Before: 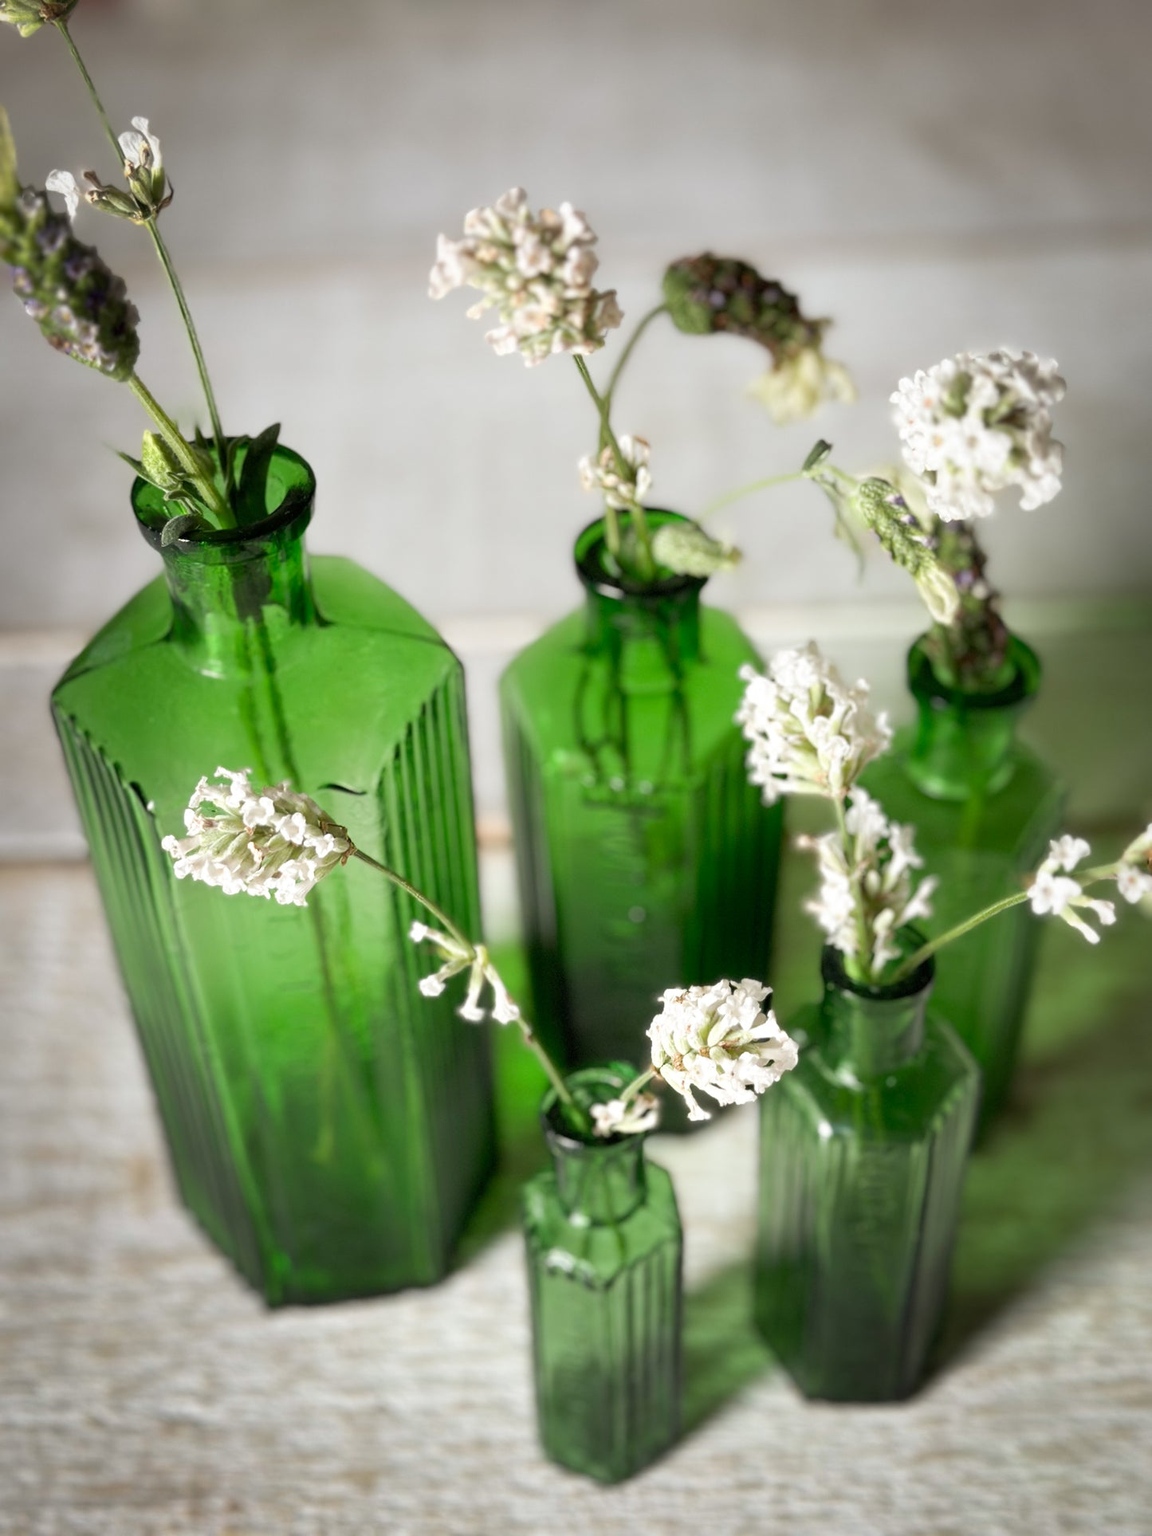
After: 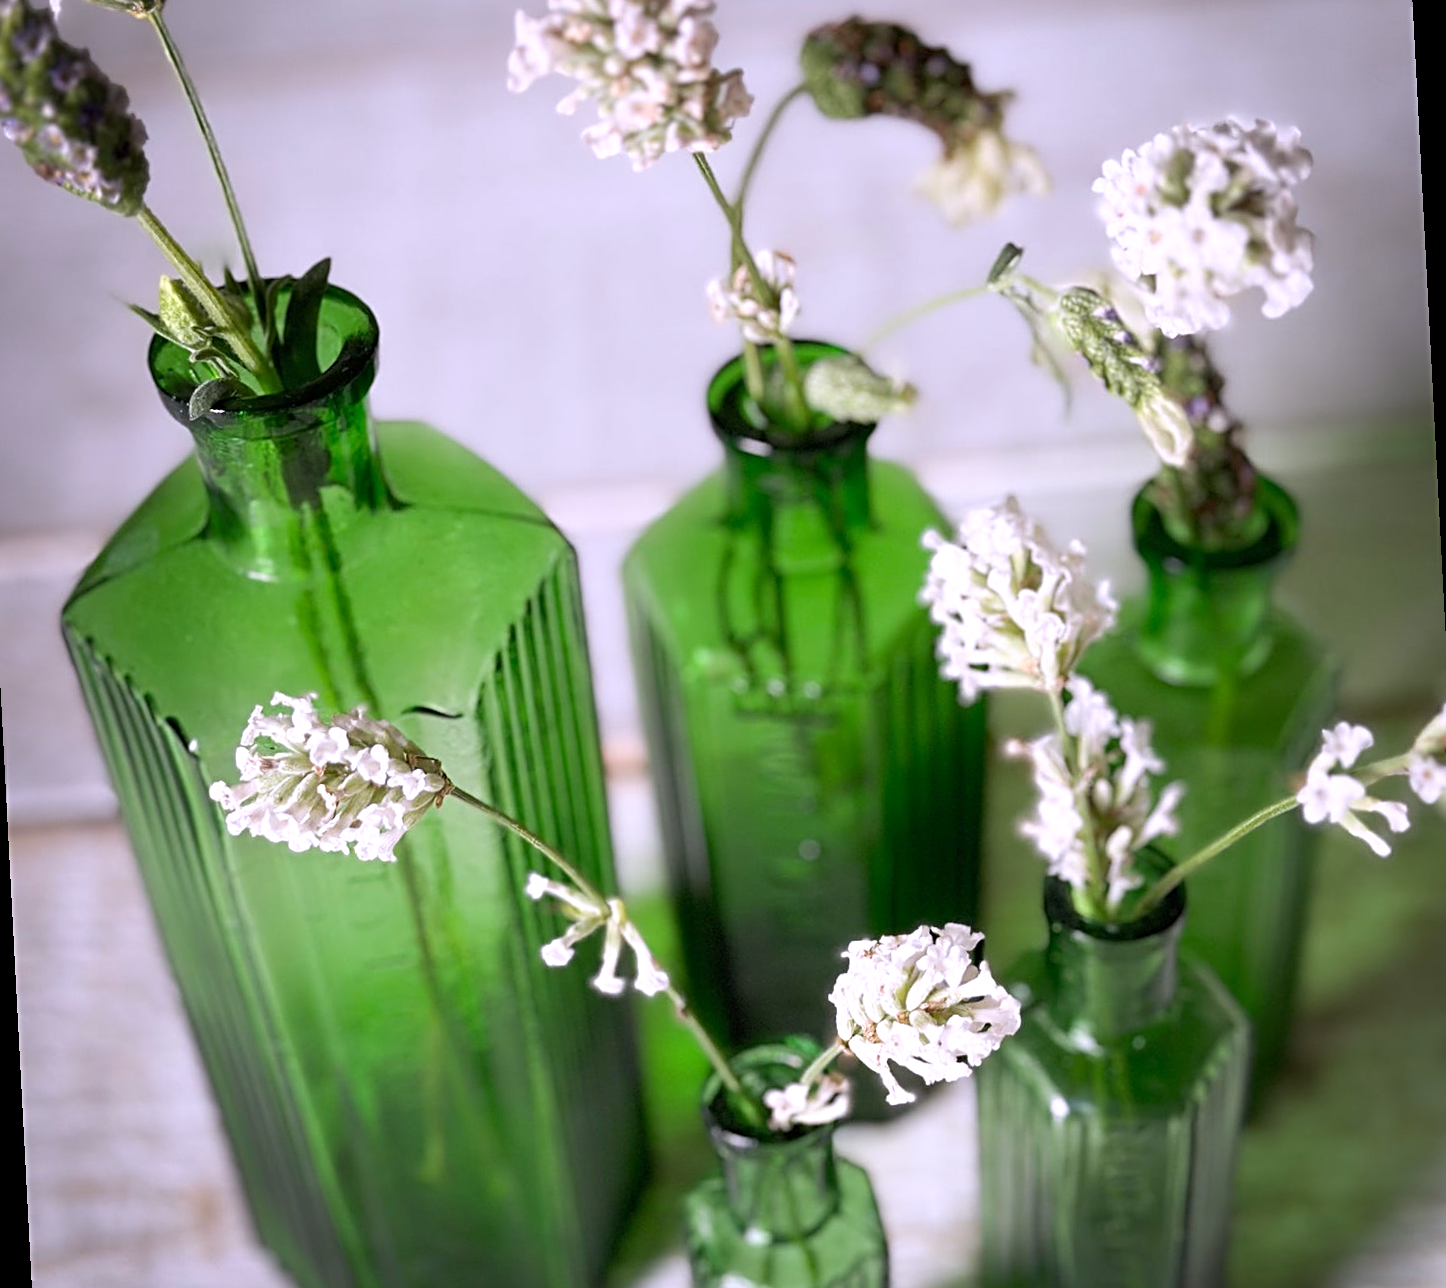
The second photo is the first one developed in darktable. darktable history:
rotate and perspective: rotation -3°, crop left 0.031, crop right 0.968, crop top 0.07, crop bottom 0.93
sharpen: radius 2.767
white balance: red 1.042, blue 1.17
crop: top 11.038%, bottom 13.962%
